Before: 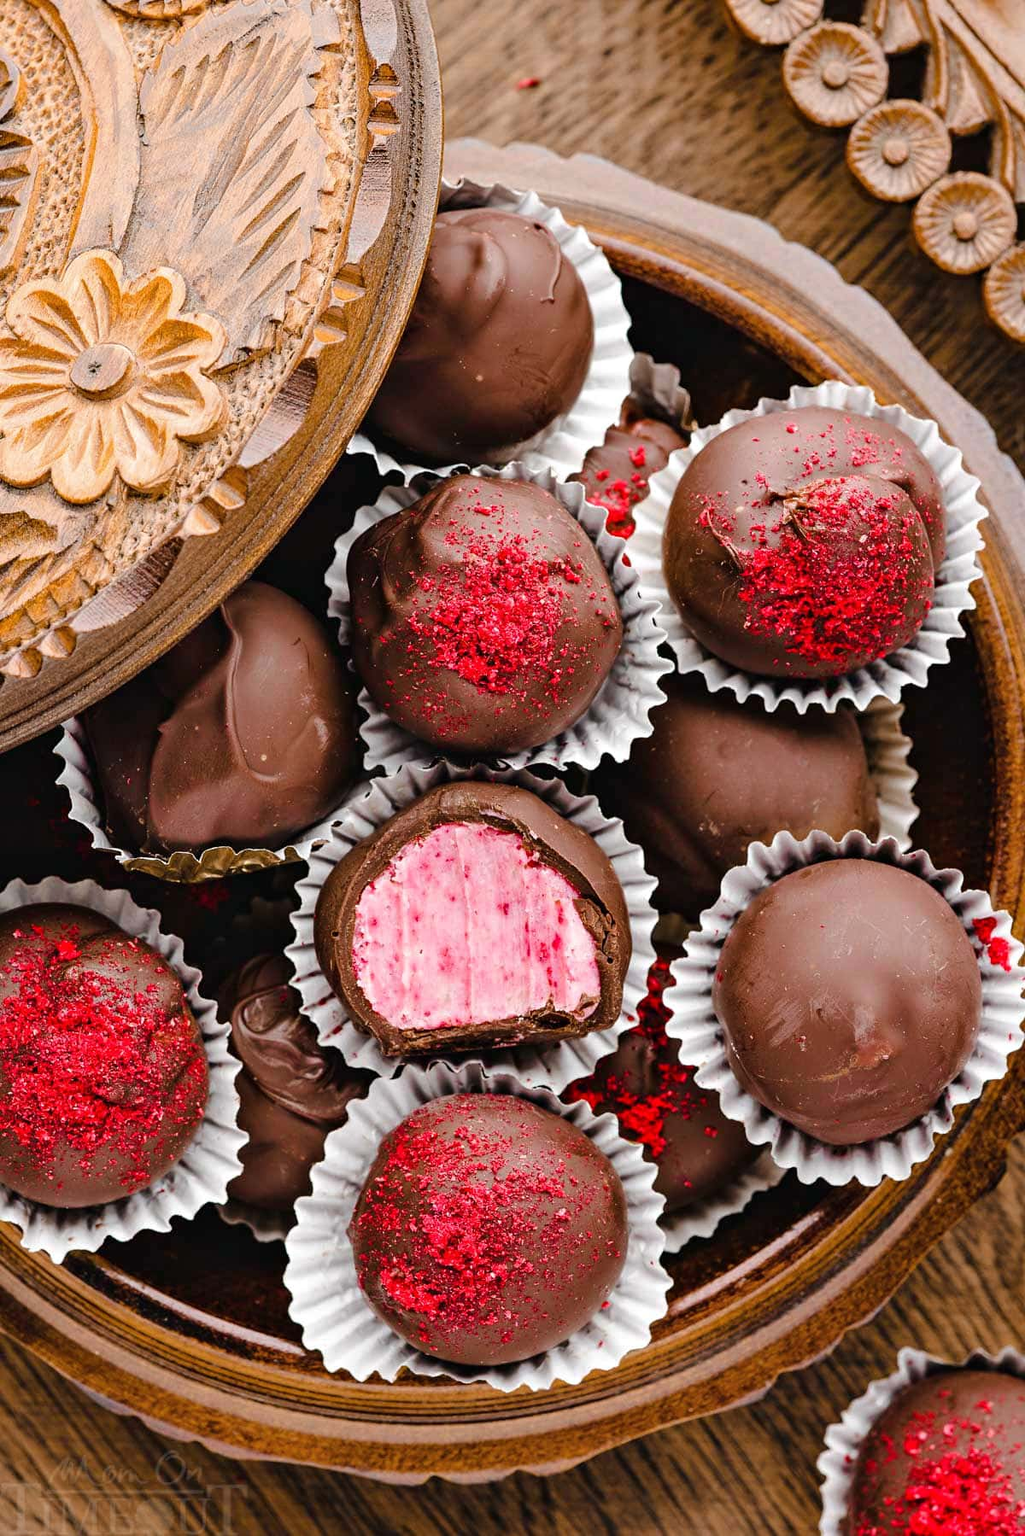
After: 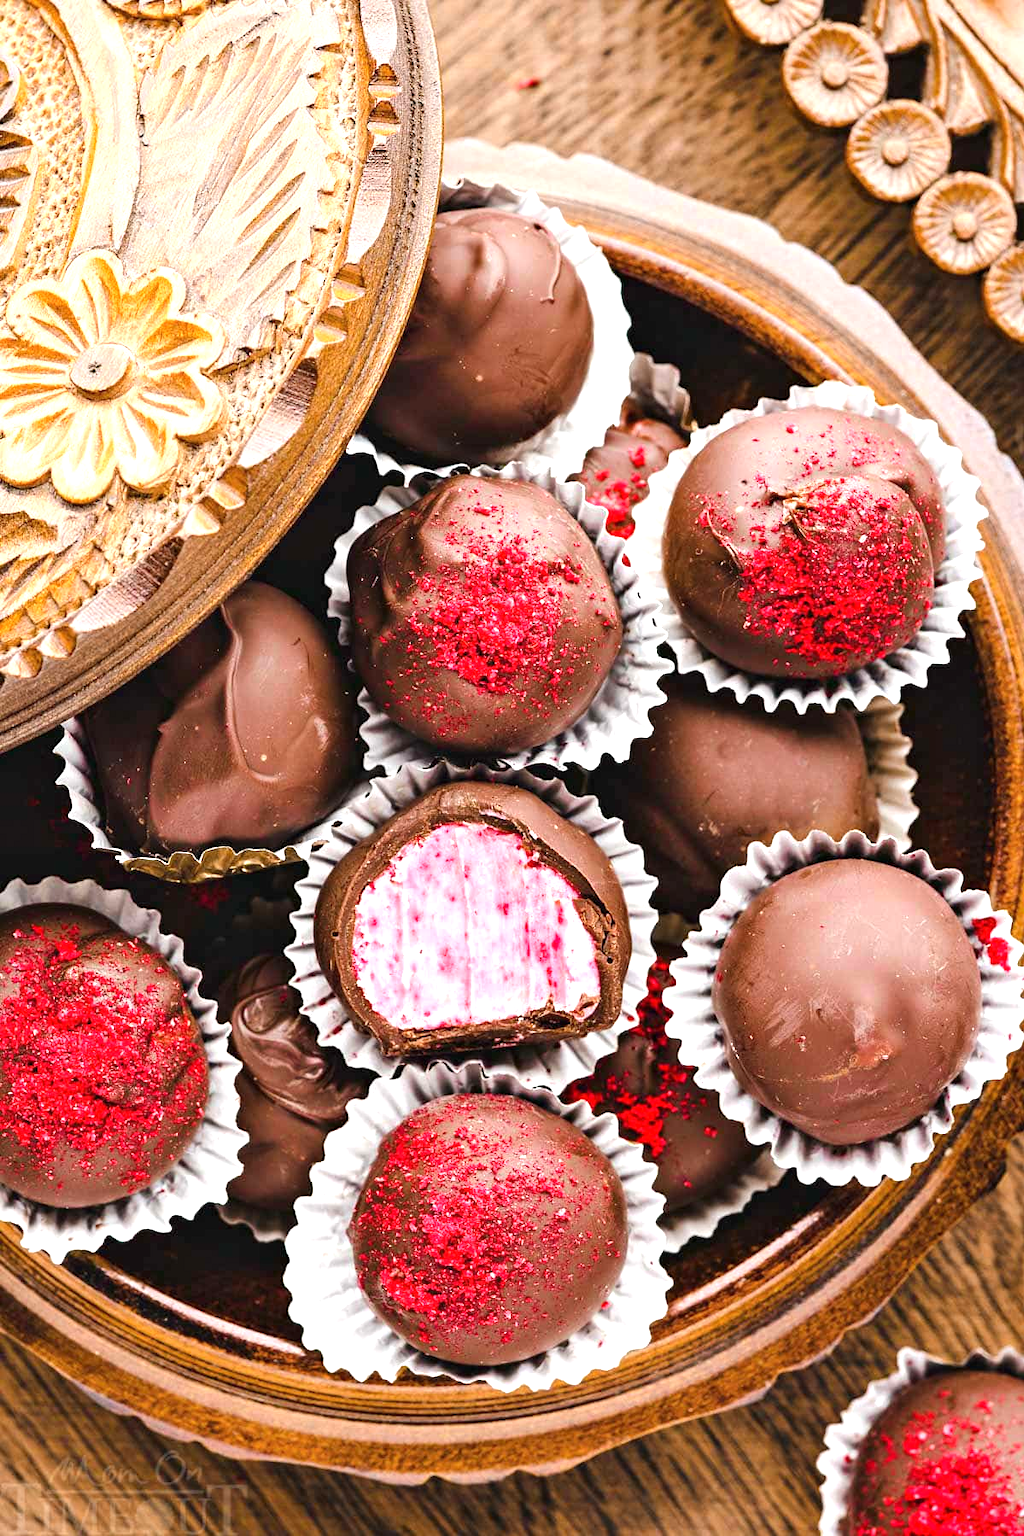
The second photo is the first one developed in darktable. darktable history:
exposure: black level correction 0, exposure 0.891 EV, compensate exposure bias true, compensate highlight preservation false
